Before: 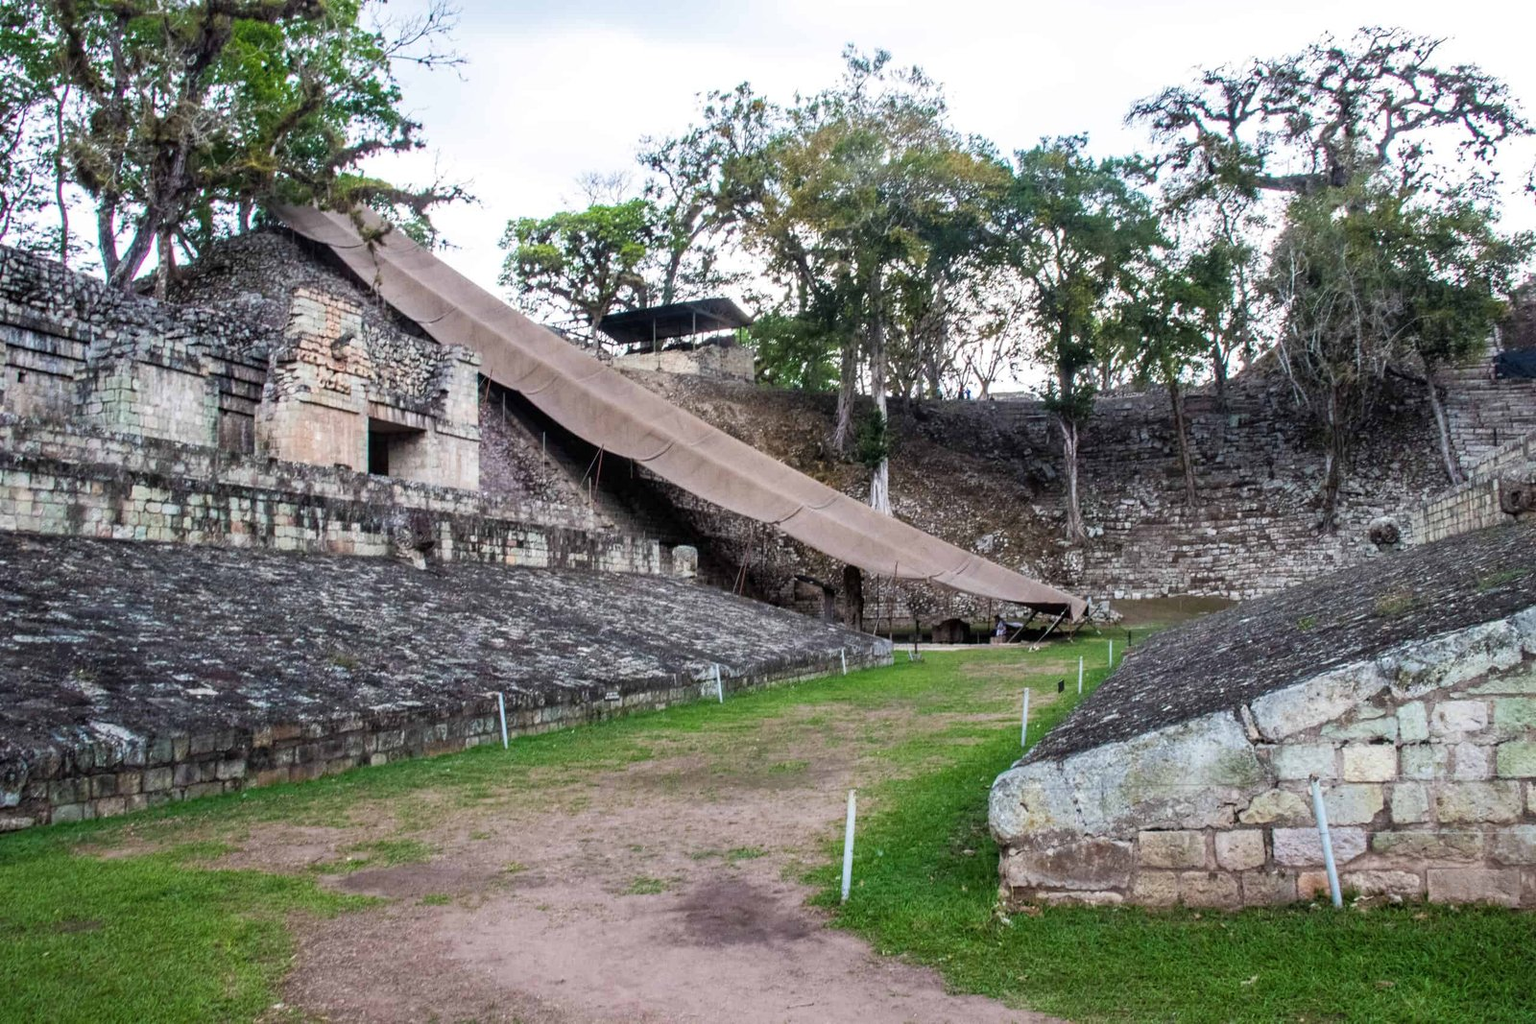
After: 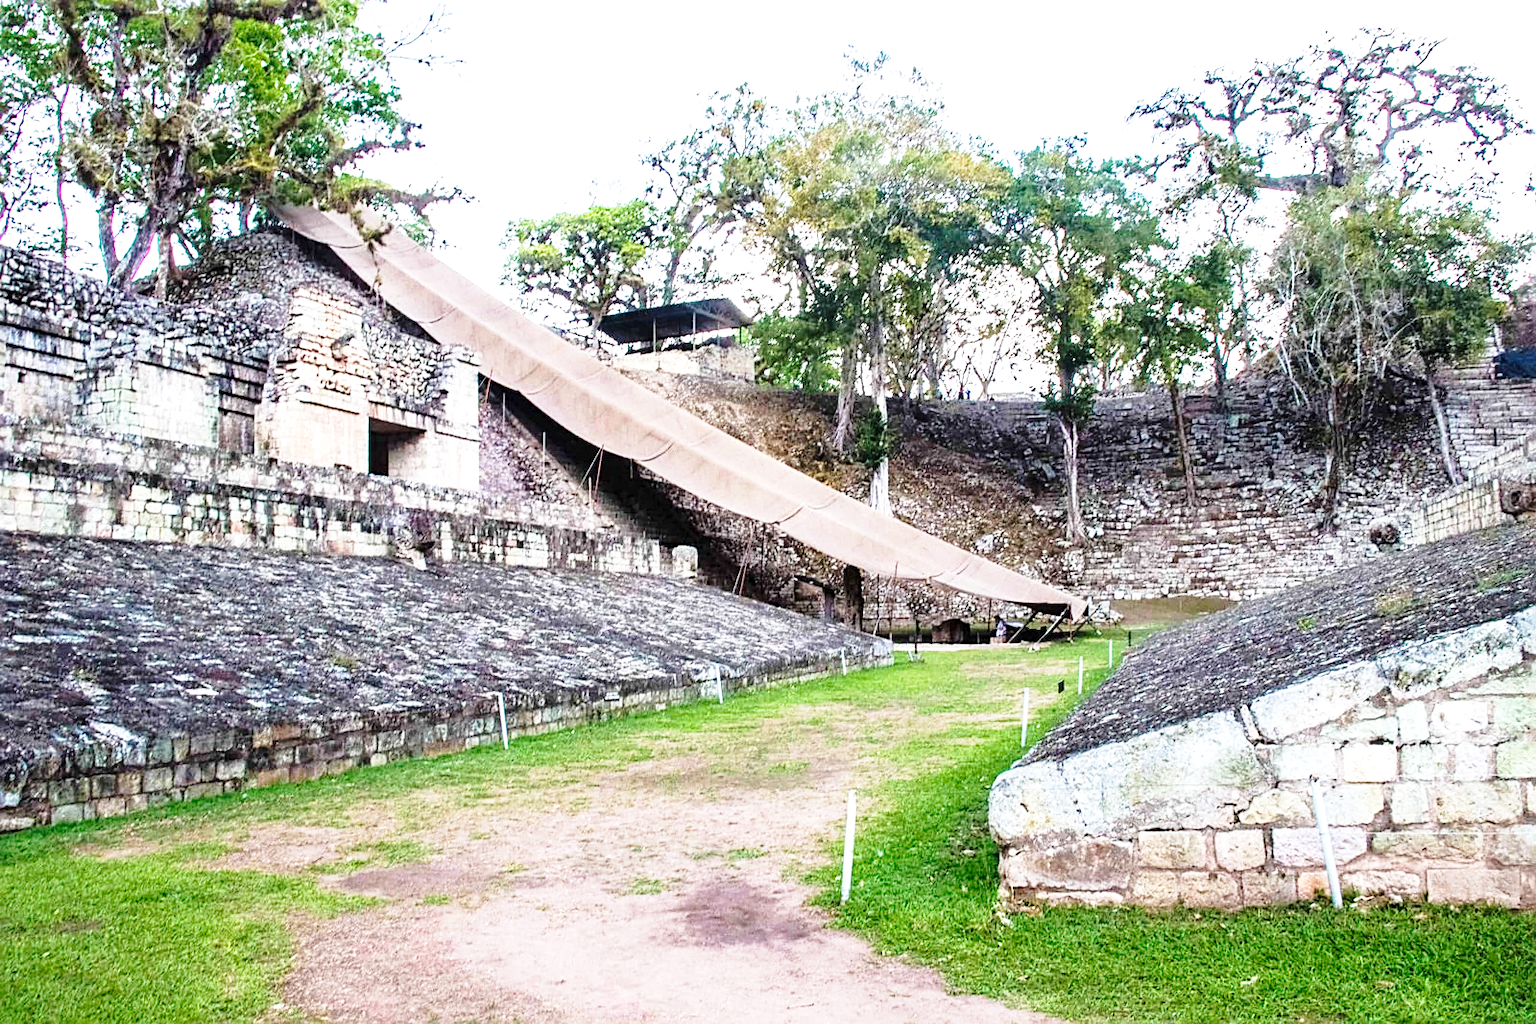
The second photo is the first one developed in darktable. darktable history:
exposure: black level correction 0, exposure 0.7 EV, compensate exposure bias true, compensate highlight preservation false
velvia: strength 15%
base curve: curves: ch0 [(0, 0) (0.028, 0.03) (0.121, 0.232) (0.46, 0.748) (0.859, 0.968) (1, 1)], preserve colors none
sharpen: on, module defaults
